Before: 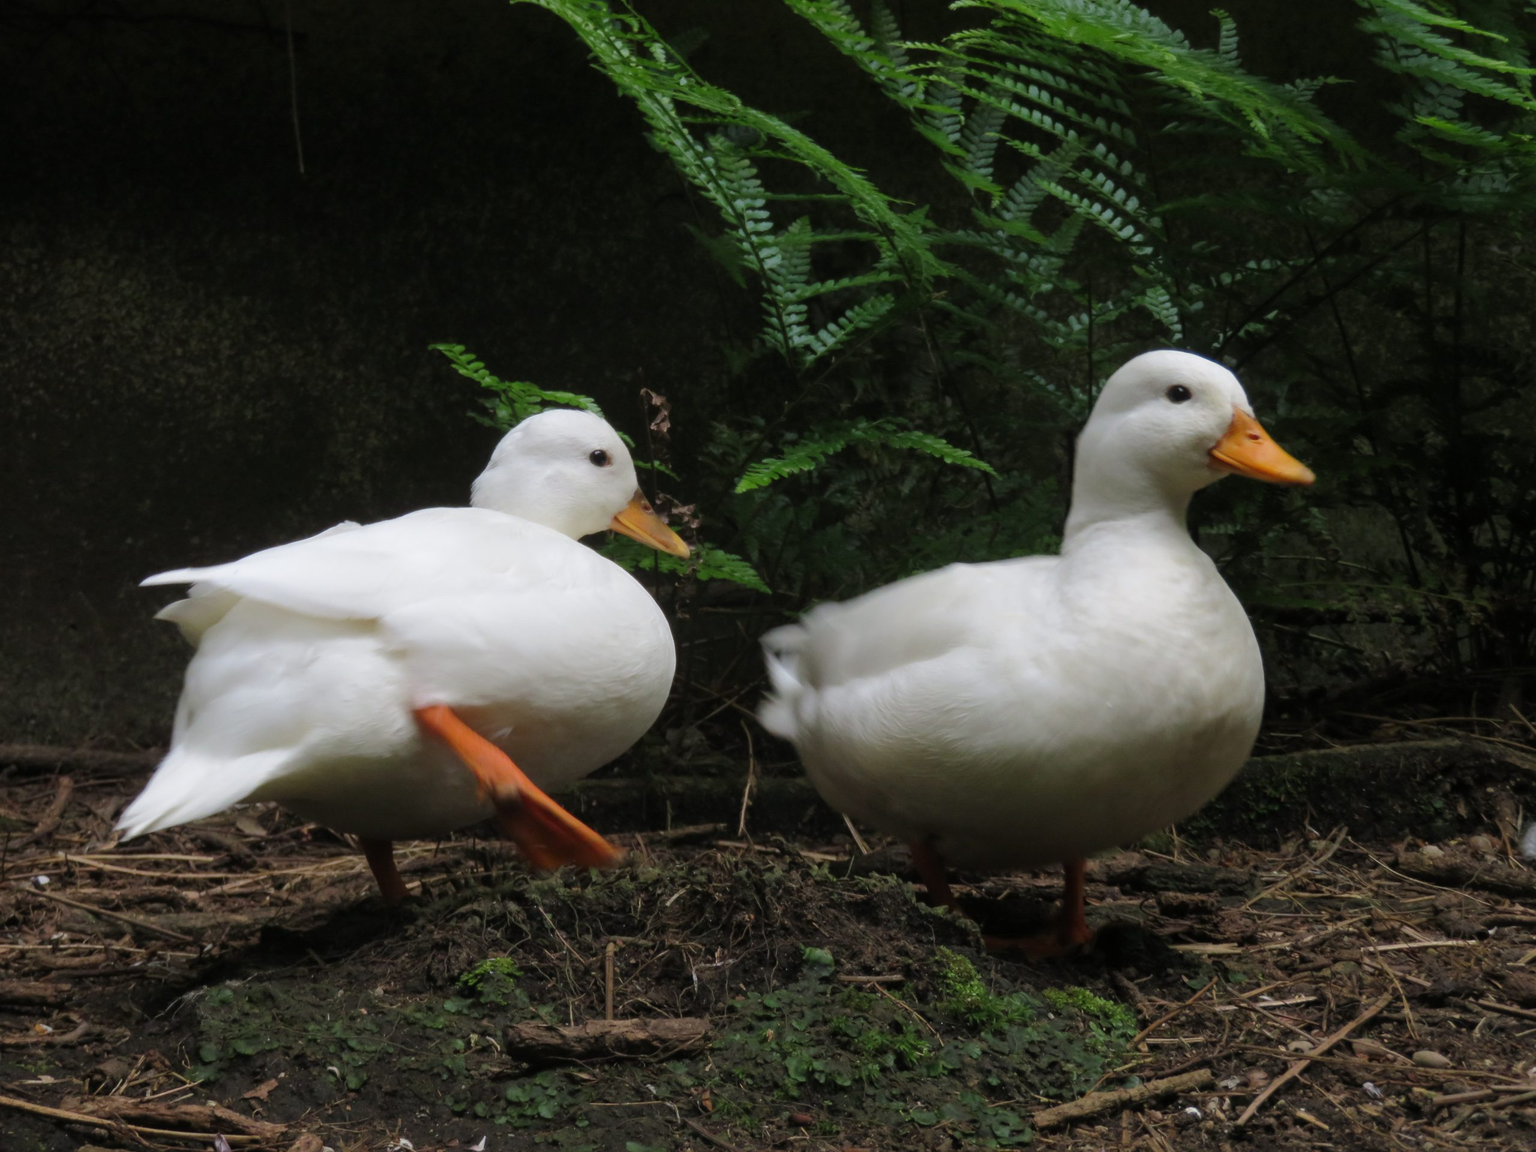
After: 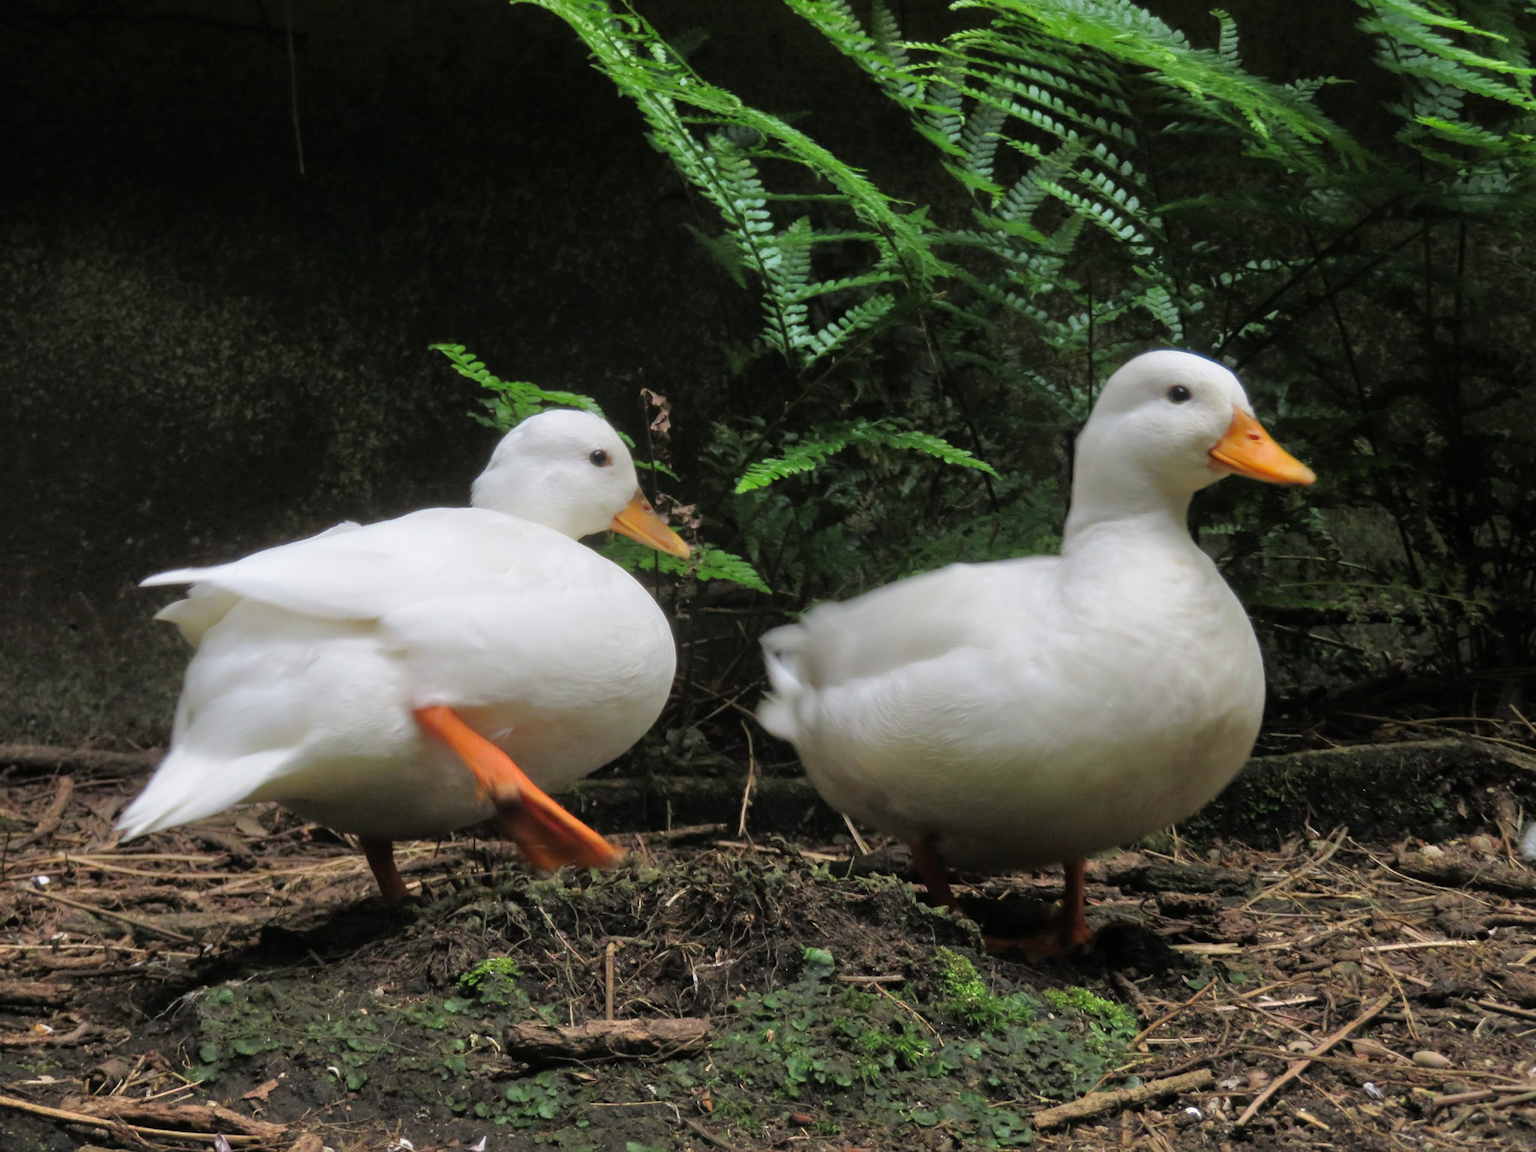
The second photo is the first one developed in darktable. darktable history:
tone equalizer: -7 EV 0.163 EV, -6 EV 0.59 EV, -5 EV 1.13 EV, -4 EV 1.31 EV, -3 EV 1.15 EV, -2 EV 0.6 EV, -1 EV 0.16 EV
